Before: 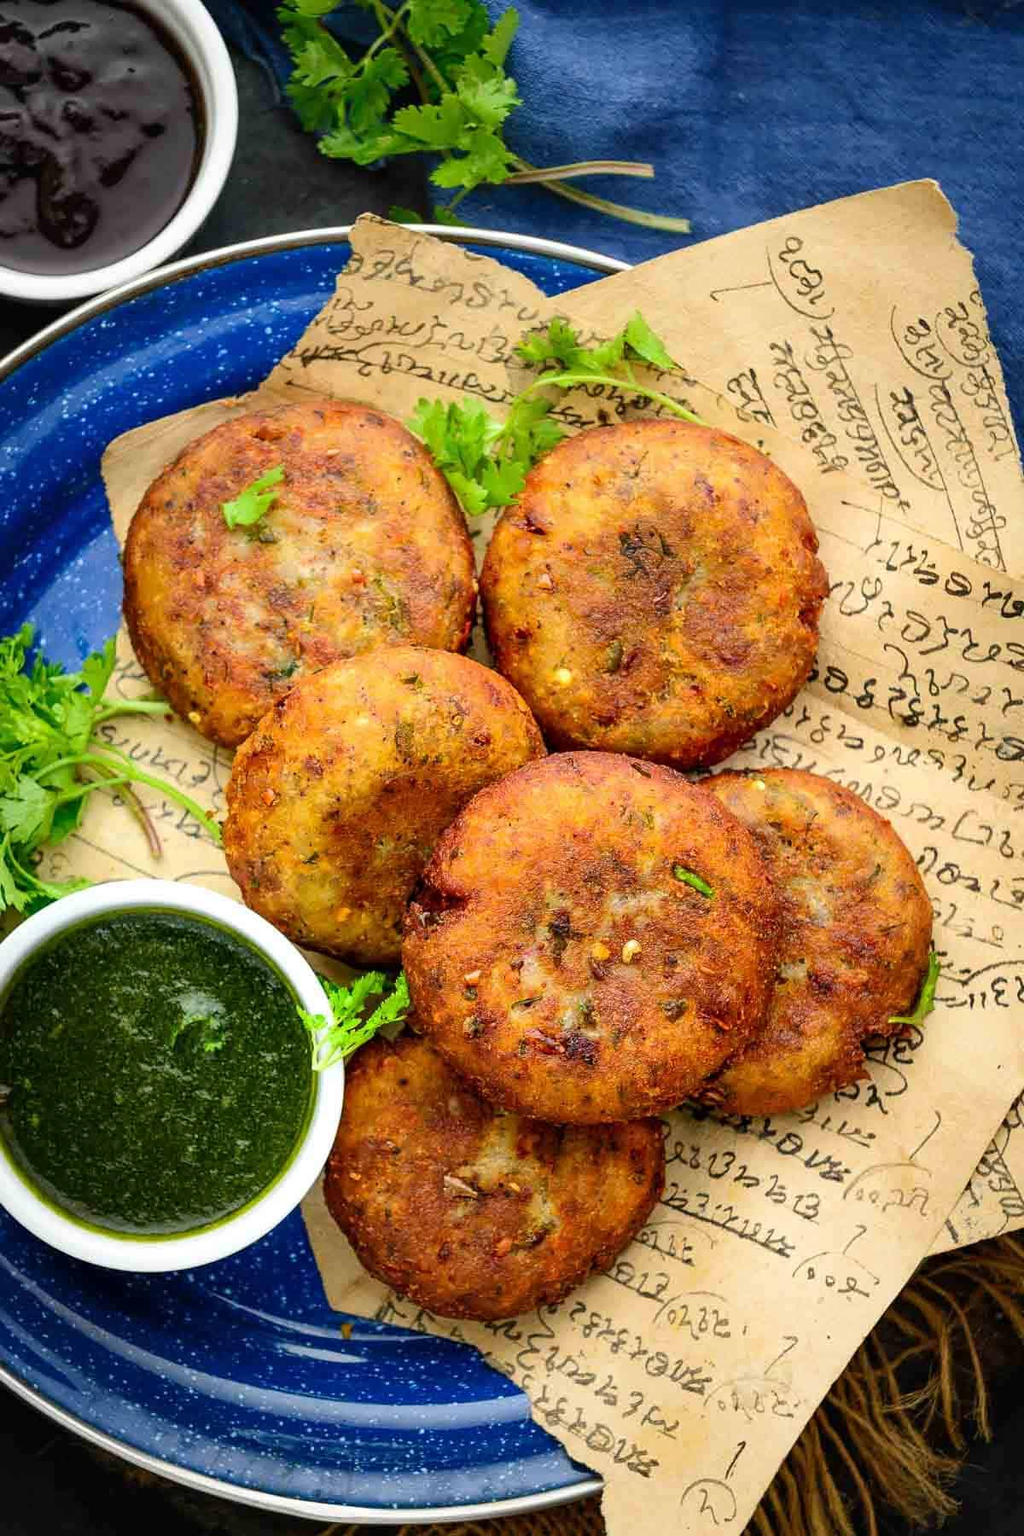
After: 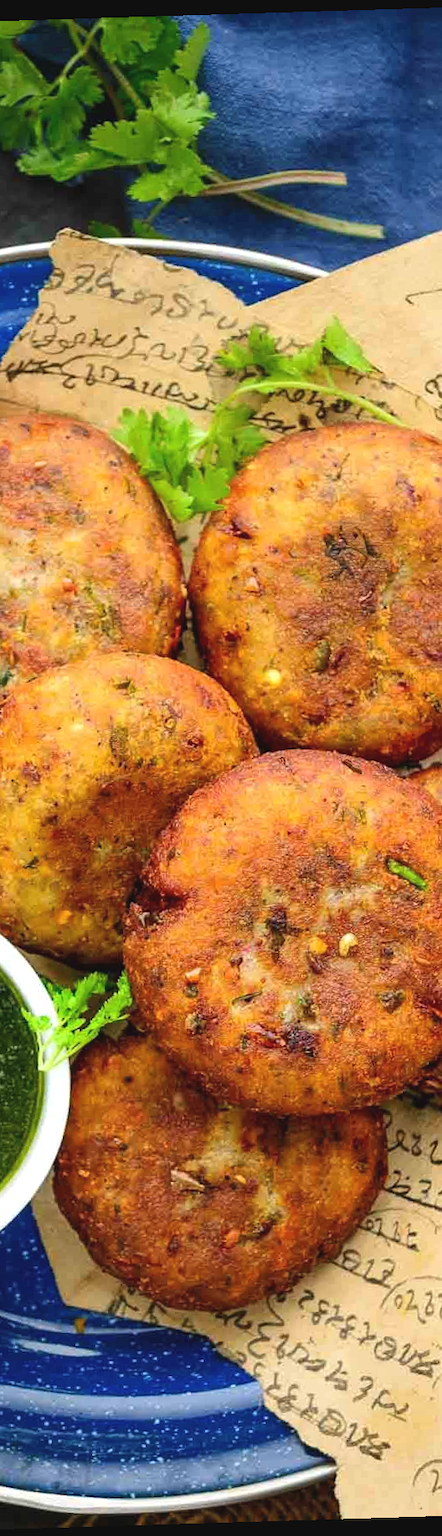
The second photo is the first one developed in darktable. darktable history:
crop: left 28.583%, right 29.231%
exposure: black level correction -0.005, exposure 0.054 EV, compensate highlight preservation false
rotate and perspective: rotation -1.75°, automatic cropping off
